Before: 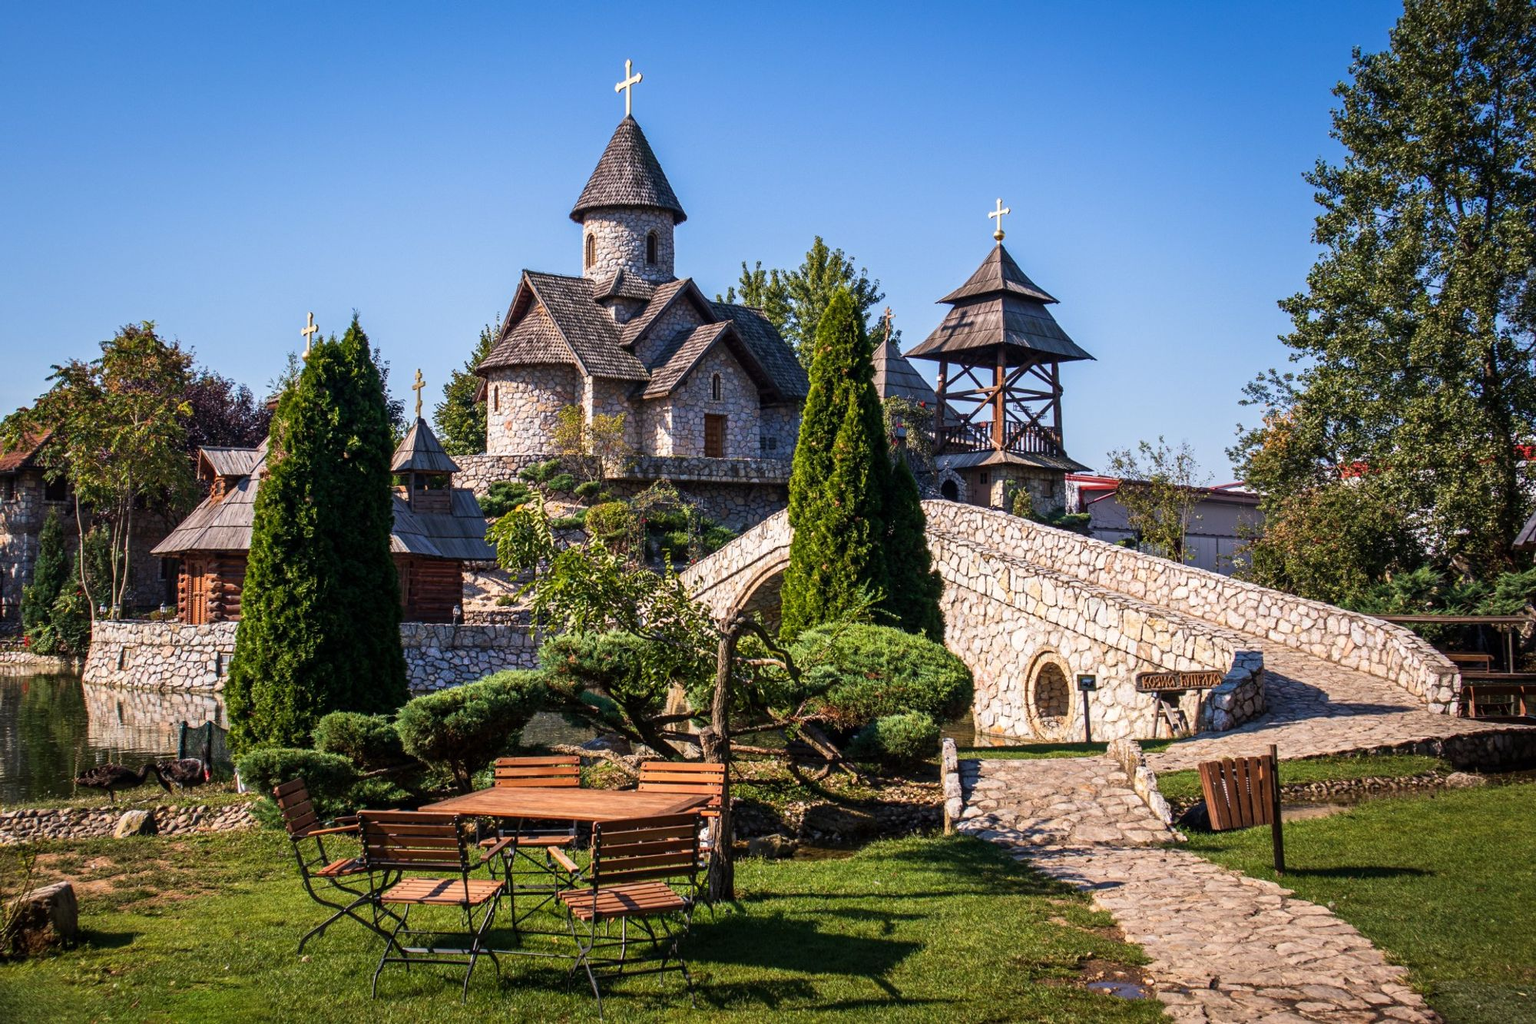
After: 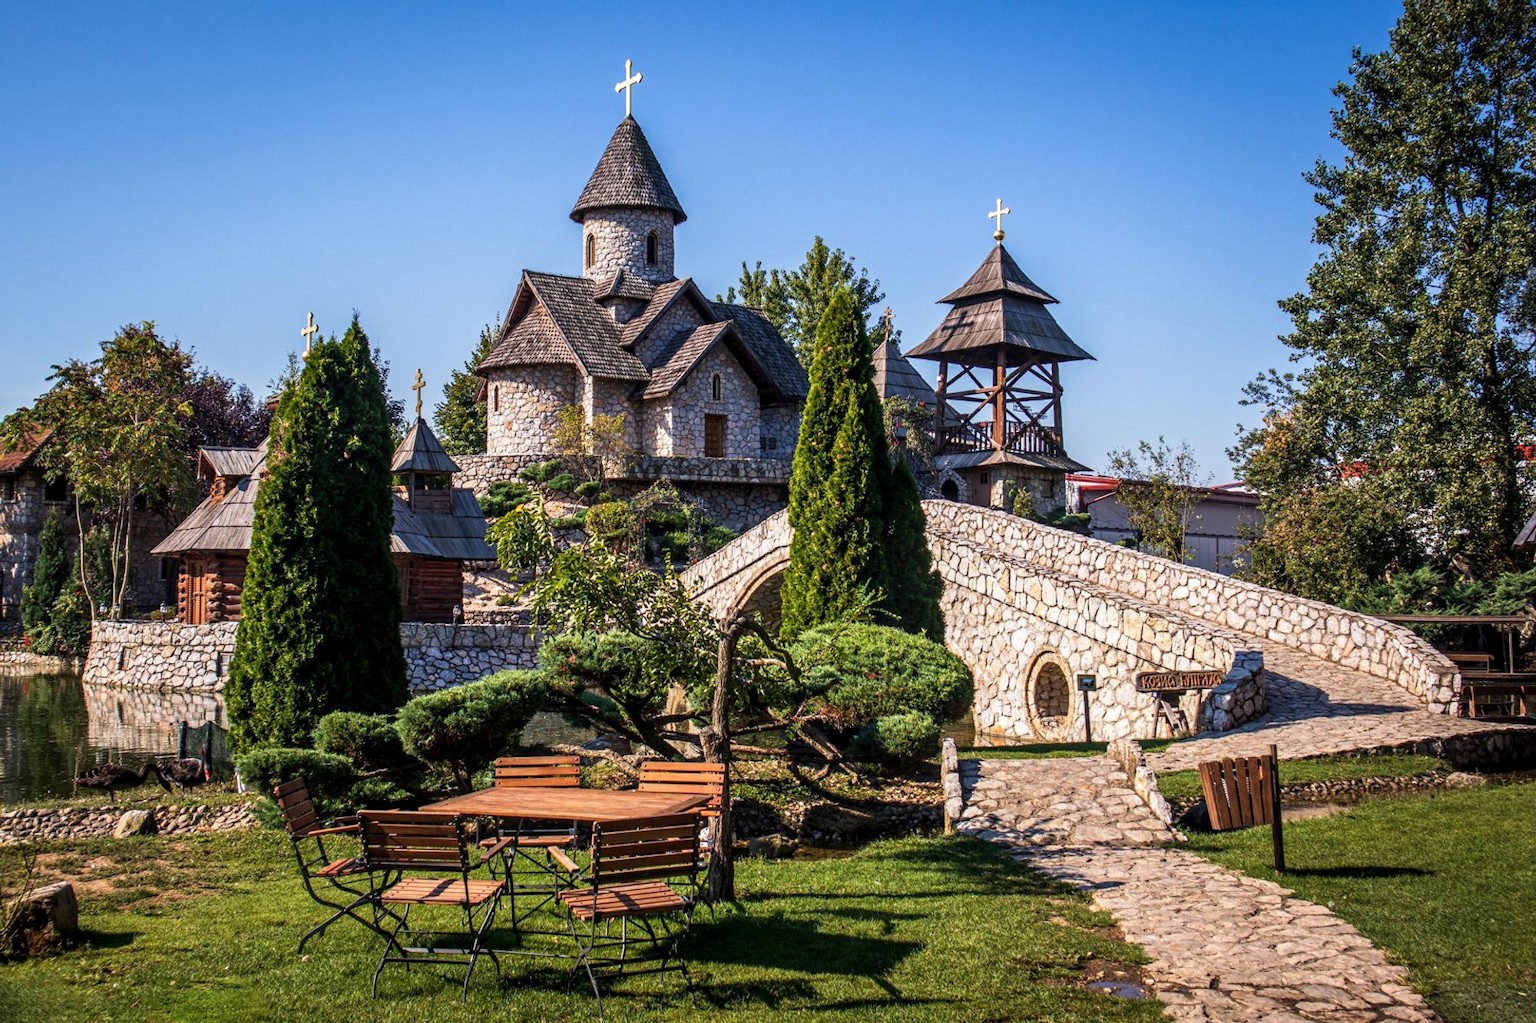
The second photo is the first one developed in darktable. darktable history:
local contrast: on, module defaults
sharpen: radius 5.322, amount 0.316, threshold 26.028
